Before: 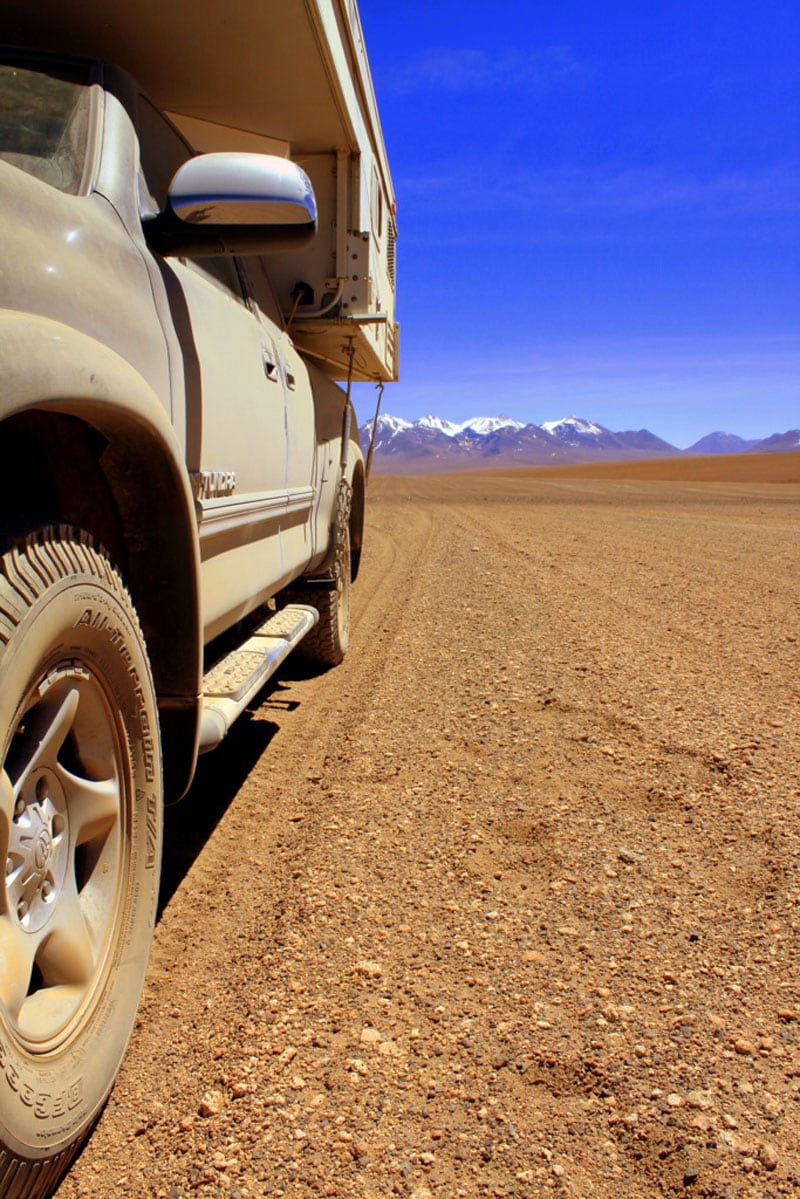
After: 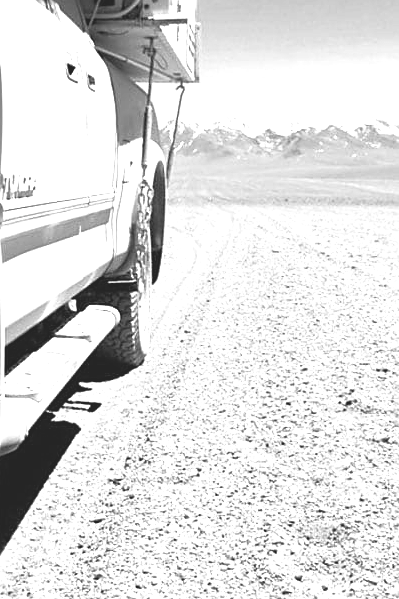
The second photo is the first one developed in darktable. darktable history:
colorize: saturation 60%, source mix 100%
shadows and highlights: shadows 0, highlights 40
sharpen: on, module defaults
crop: left 25%, top 25%, right 25%, bottom 25%
monochrome: on, module defaults
exposure: black level correction 0, exposure 1 EV, compensate exposure bias true, compensate highlight preservation false
